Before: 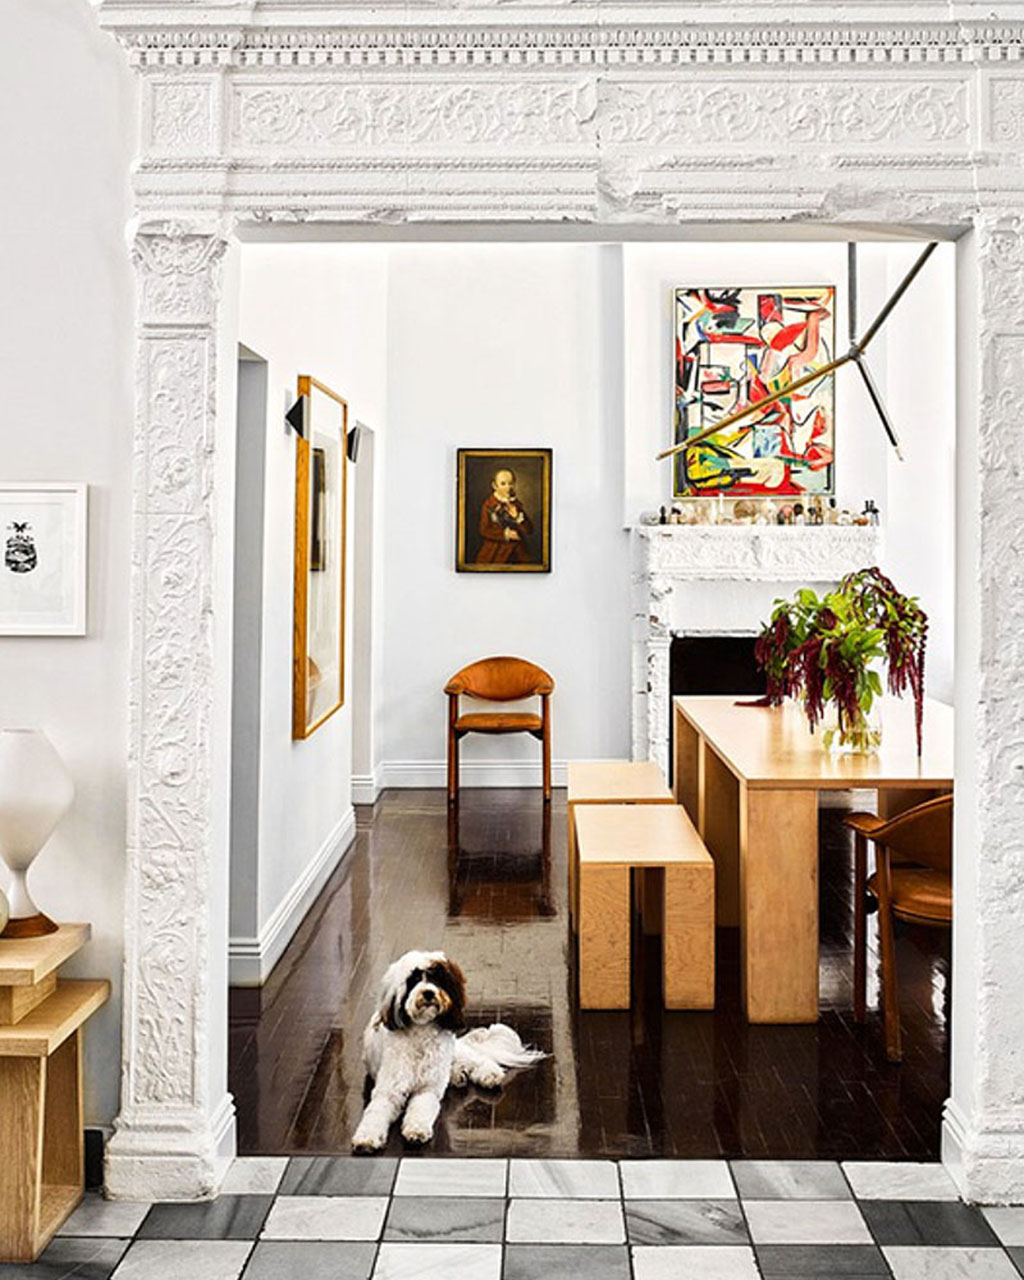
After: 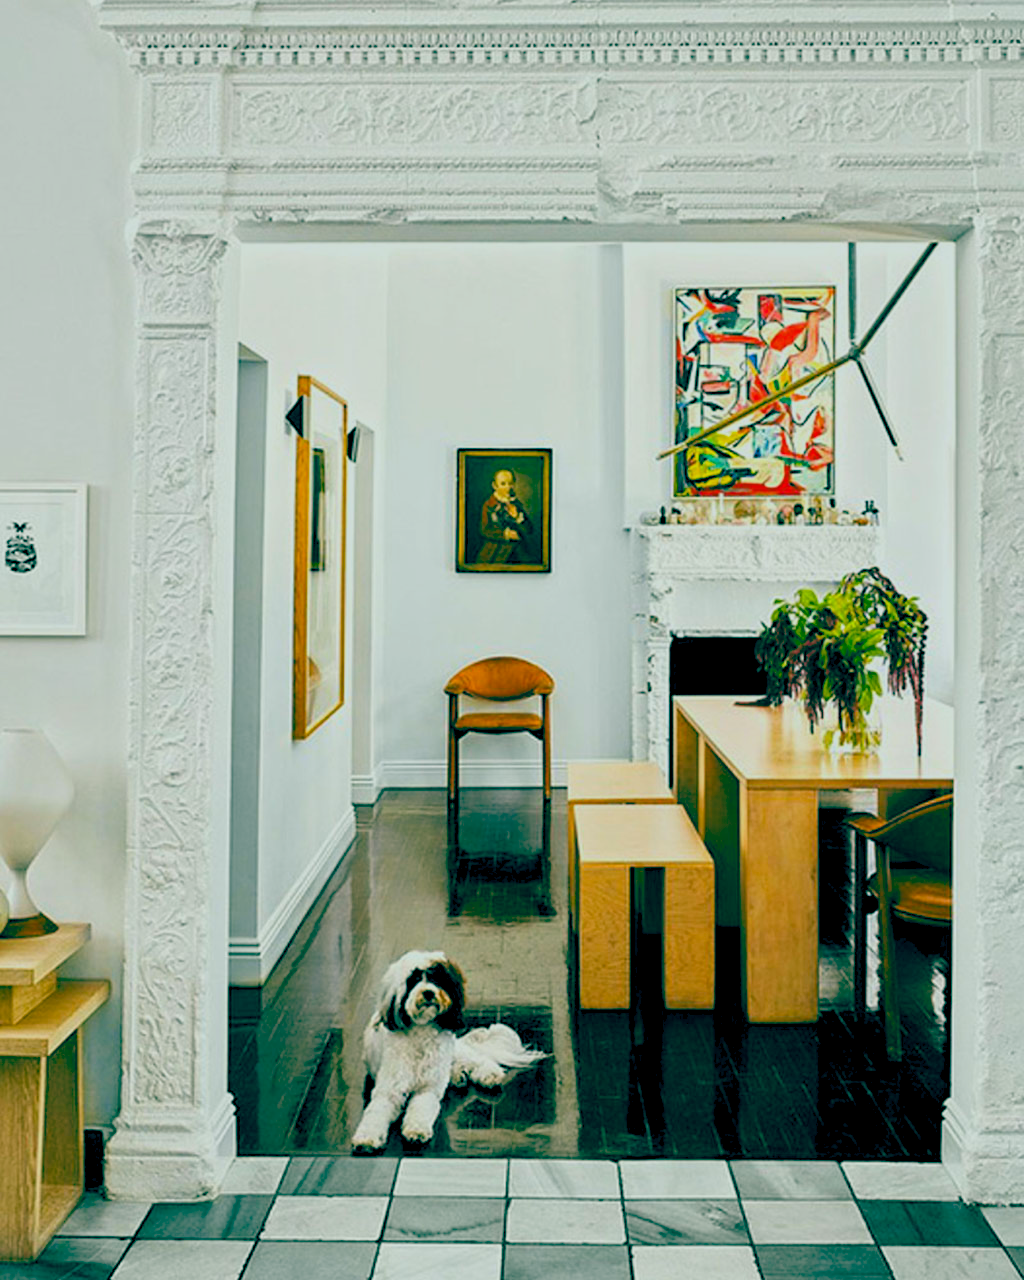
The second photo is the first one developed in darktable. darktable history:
color balance rgb: power › chroma 0.684%, power › hue 60°, global offset › luminance -0.539%, global offset › chroma 0.905%, global offset › hue 172.79°, perceptual saturation grading › global saturation 30.406%, contrast -20.353%
